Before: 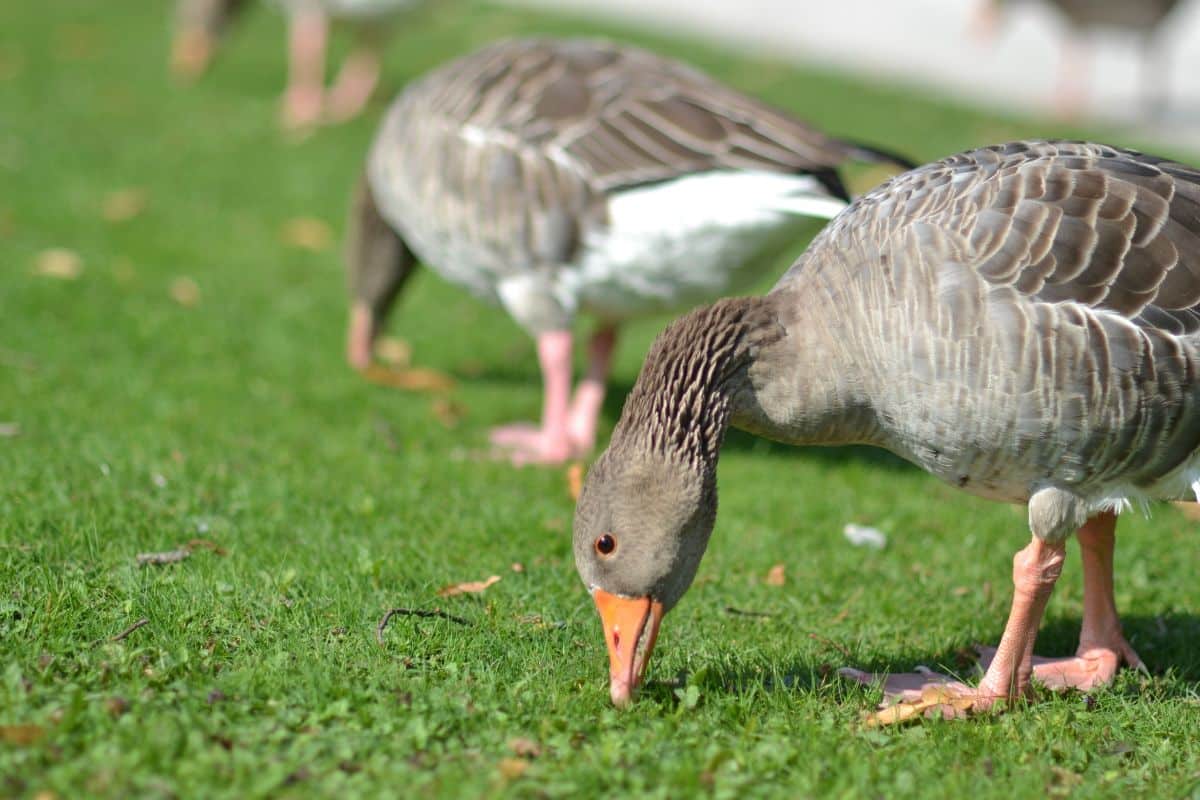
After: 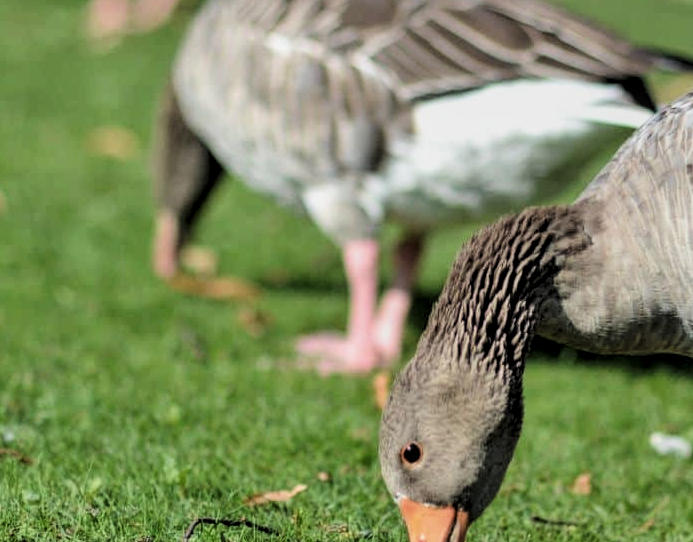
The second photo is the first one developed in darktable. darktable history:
levels: levels [0.129, 0.519, 0.867]
exposure: black level correction 0.001, compensate highlight preservation false
filmic rgb: black relative exposure -7.16 EV, white relative exposure 5.38 EV, hardness 3.02, color science v5 (2021), contrast in shadows safe, contrast in highlights safe
local contrast: on, module defaults
crop: left 16.197%, top 11.389%, right 26.052%, bottom 20.768%
